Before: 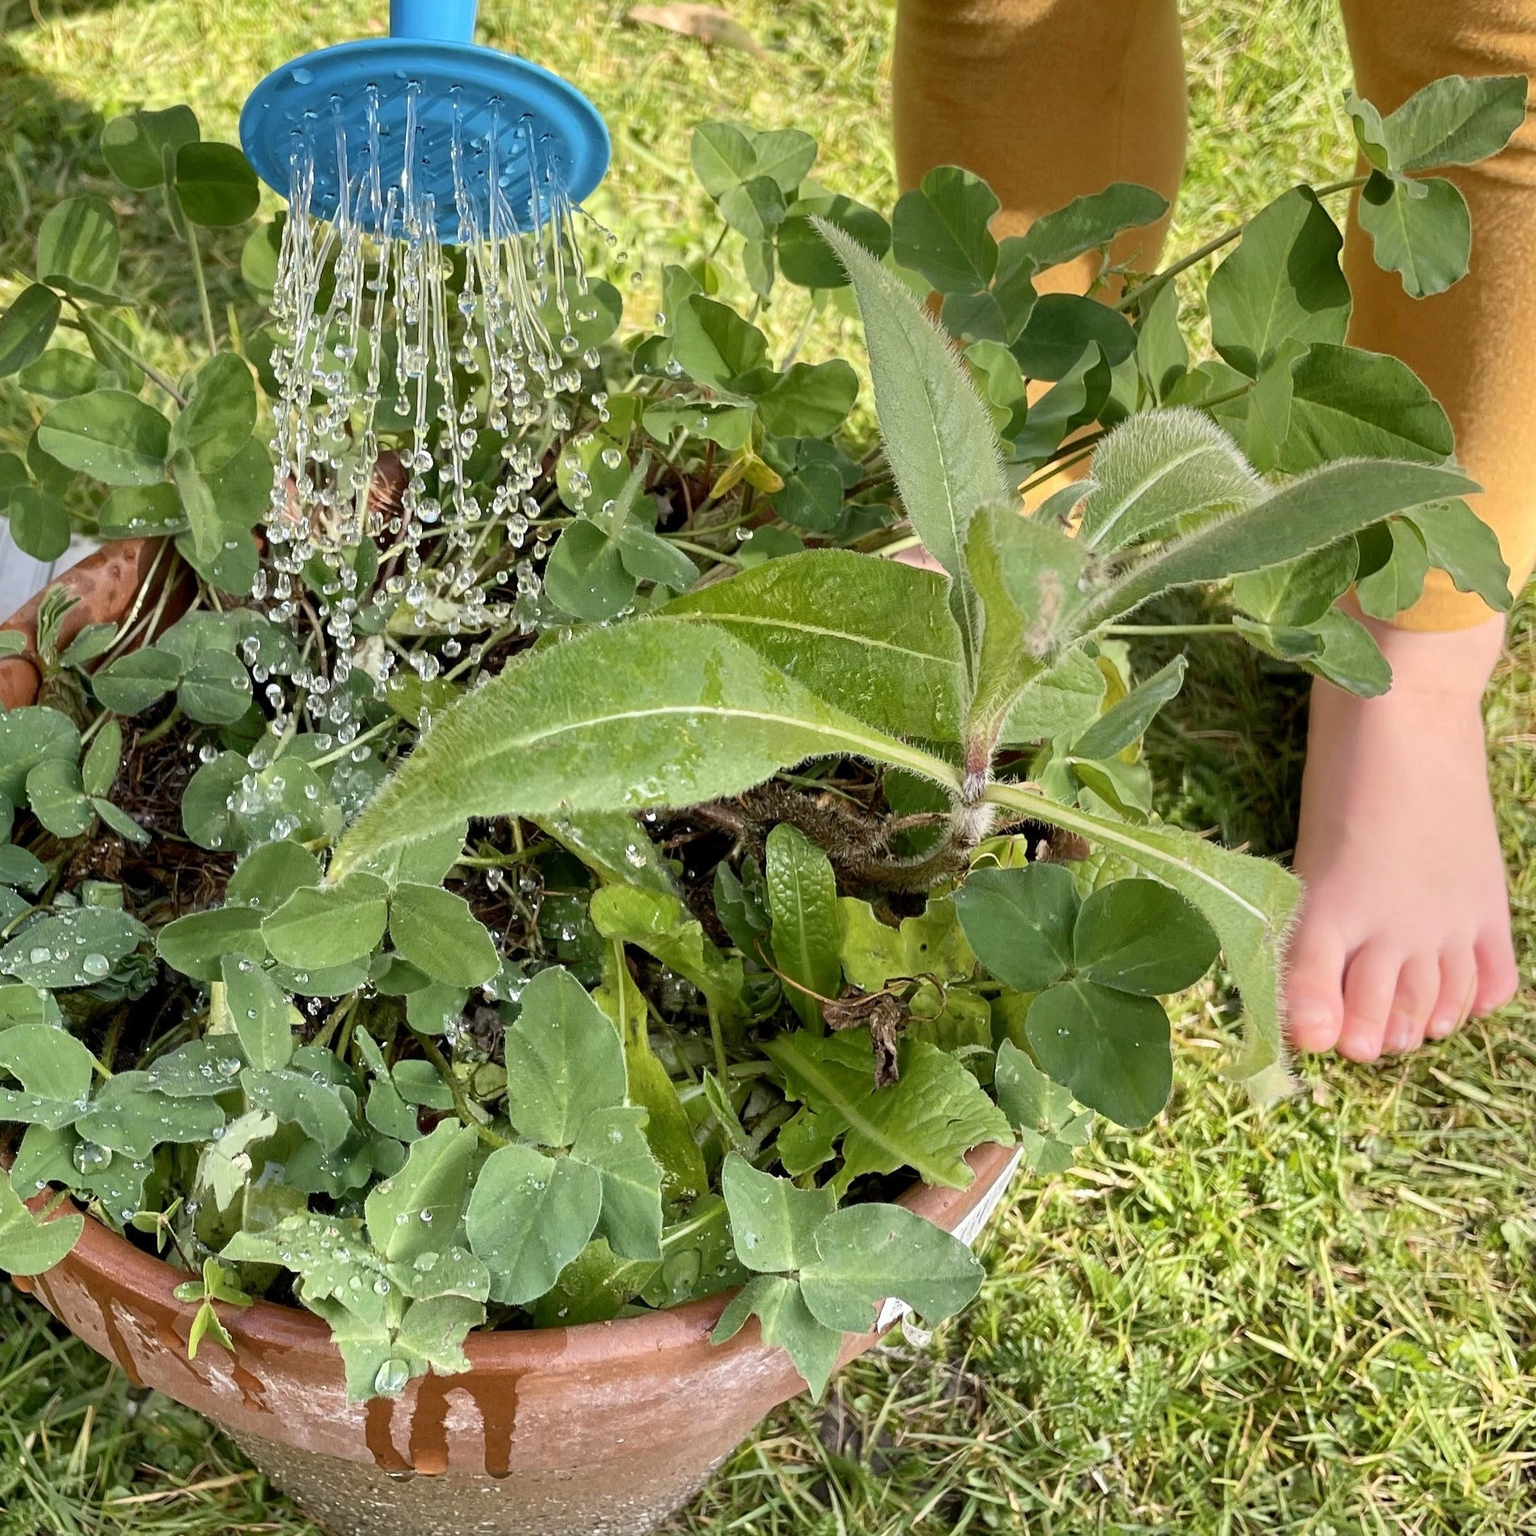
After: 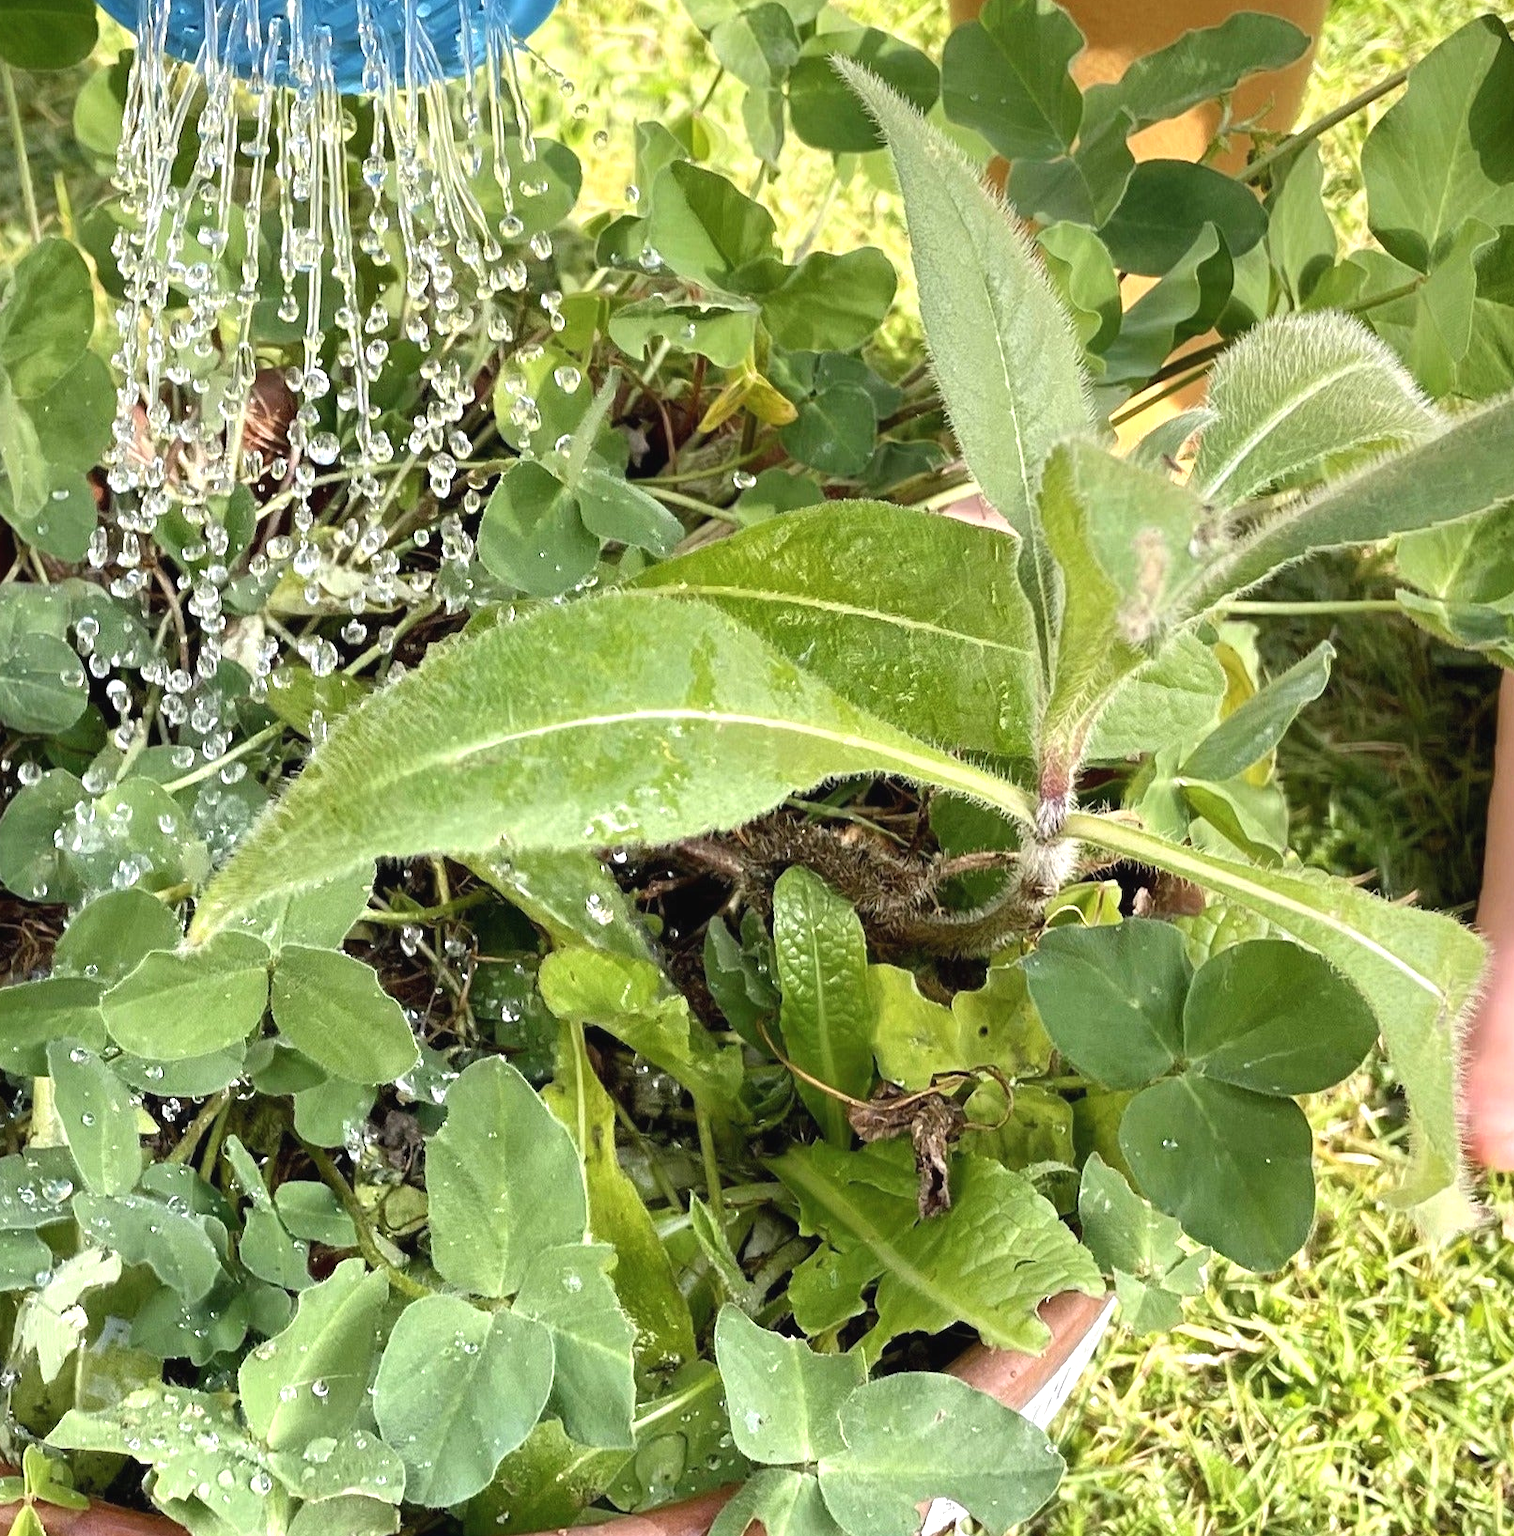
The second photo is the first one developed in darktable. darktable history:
crop and rotate: left 12.131%, top 11.34%, right 13.894%, bottom 13.646%
exposure: black level correction -0.002, exposure 0.546 EV, compensate highlight preservation false
